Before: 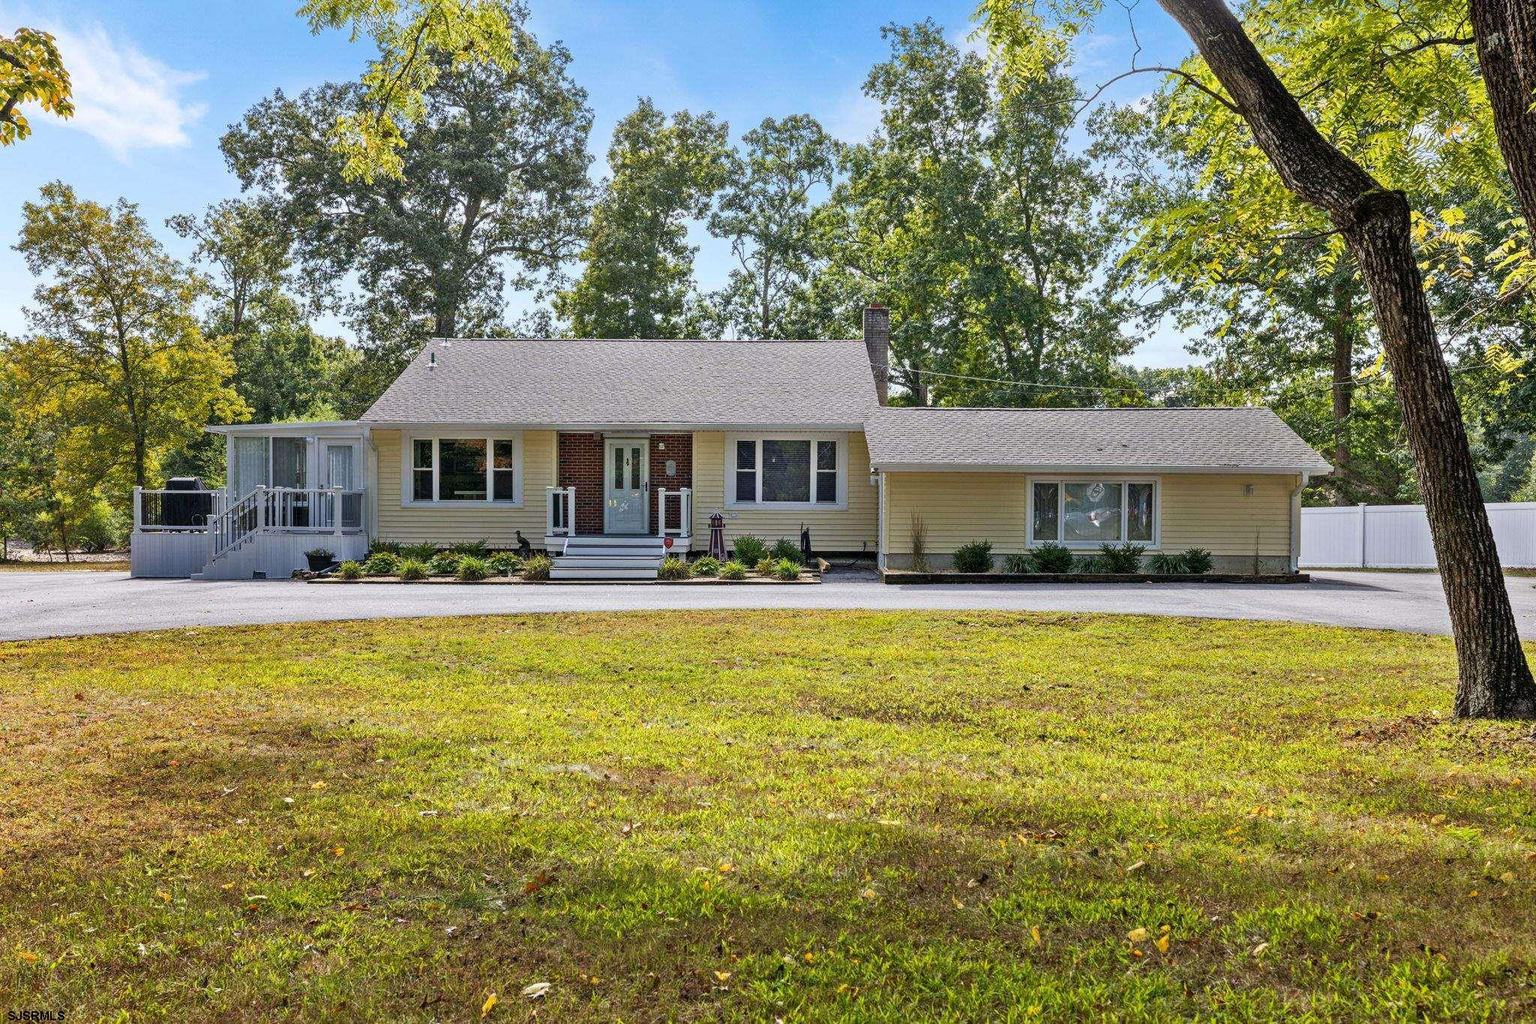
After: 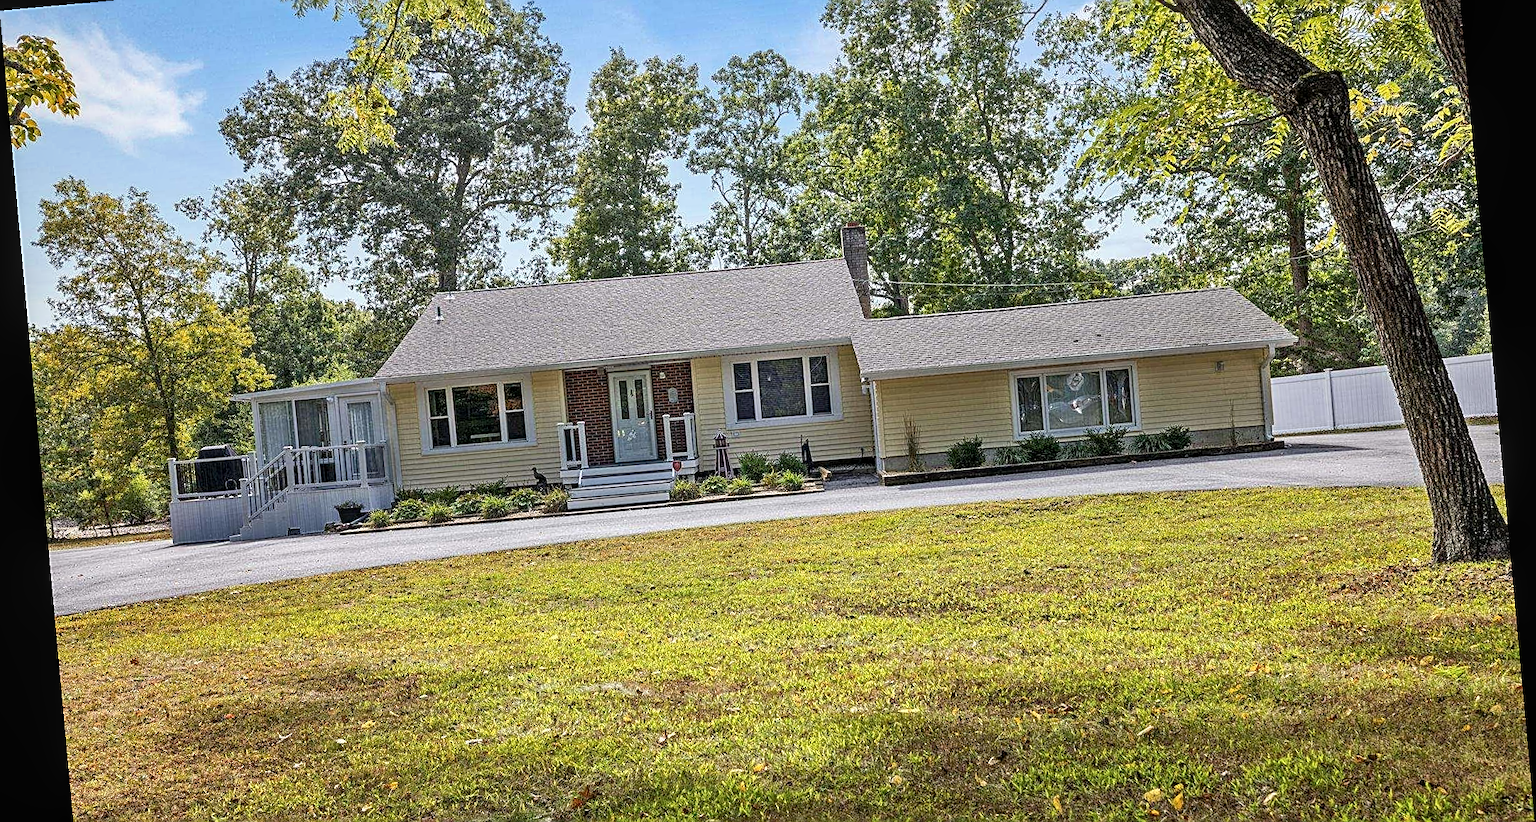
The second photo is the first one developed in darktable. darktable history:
crop: top 11.038%, bottom 13.962%
sharpen: amount 0.75
rotate and perspective: rotation -5.2°, automatic cropping off
local contrast: on, module defaults
contrast brightness saturation: saturation -0.05
